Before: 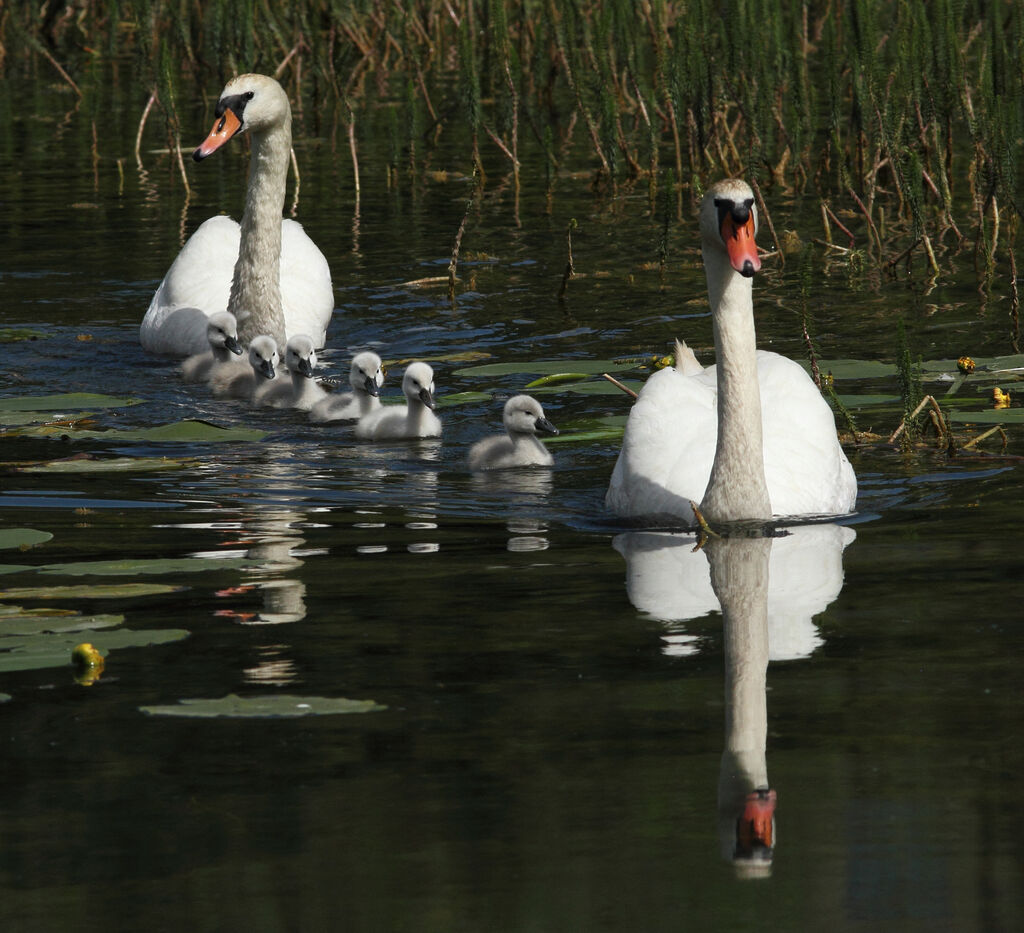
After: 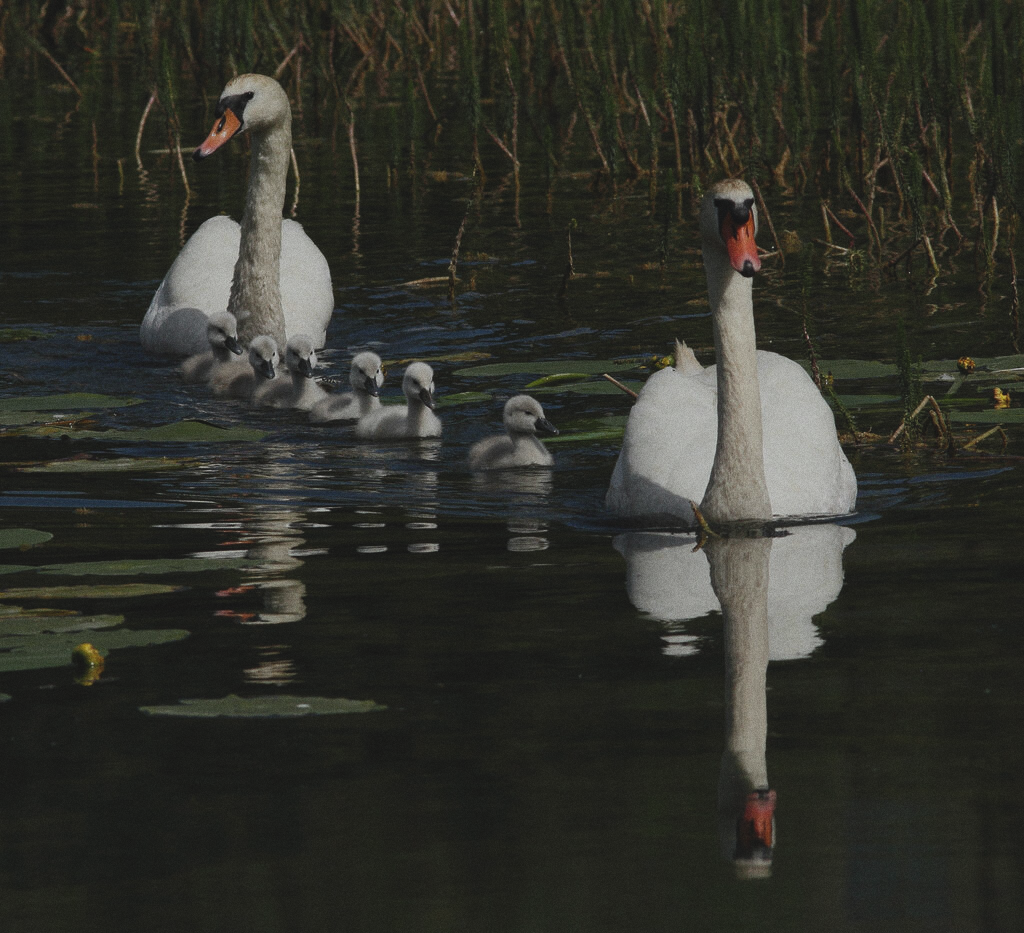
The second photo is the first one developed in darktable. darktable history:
exposure: black level correction -0.016, exposure -1.018 EV, compensate highlight preservation false
grain: on, module defaults
